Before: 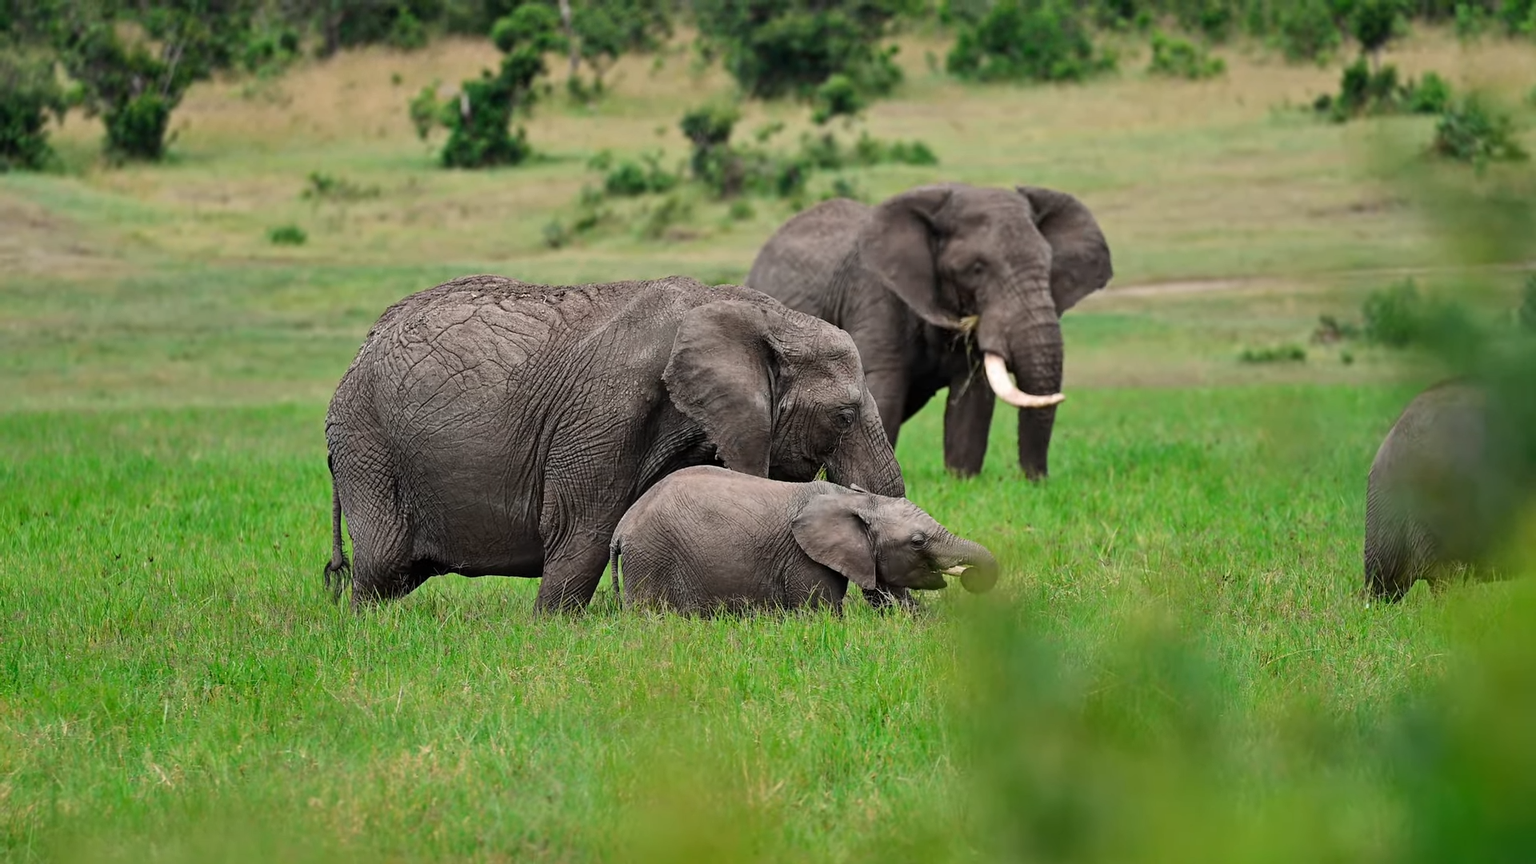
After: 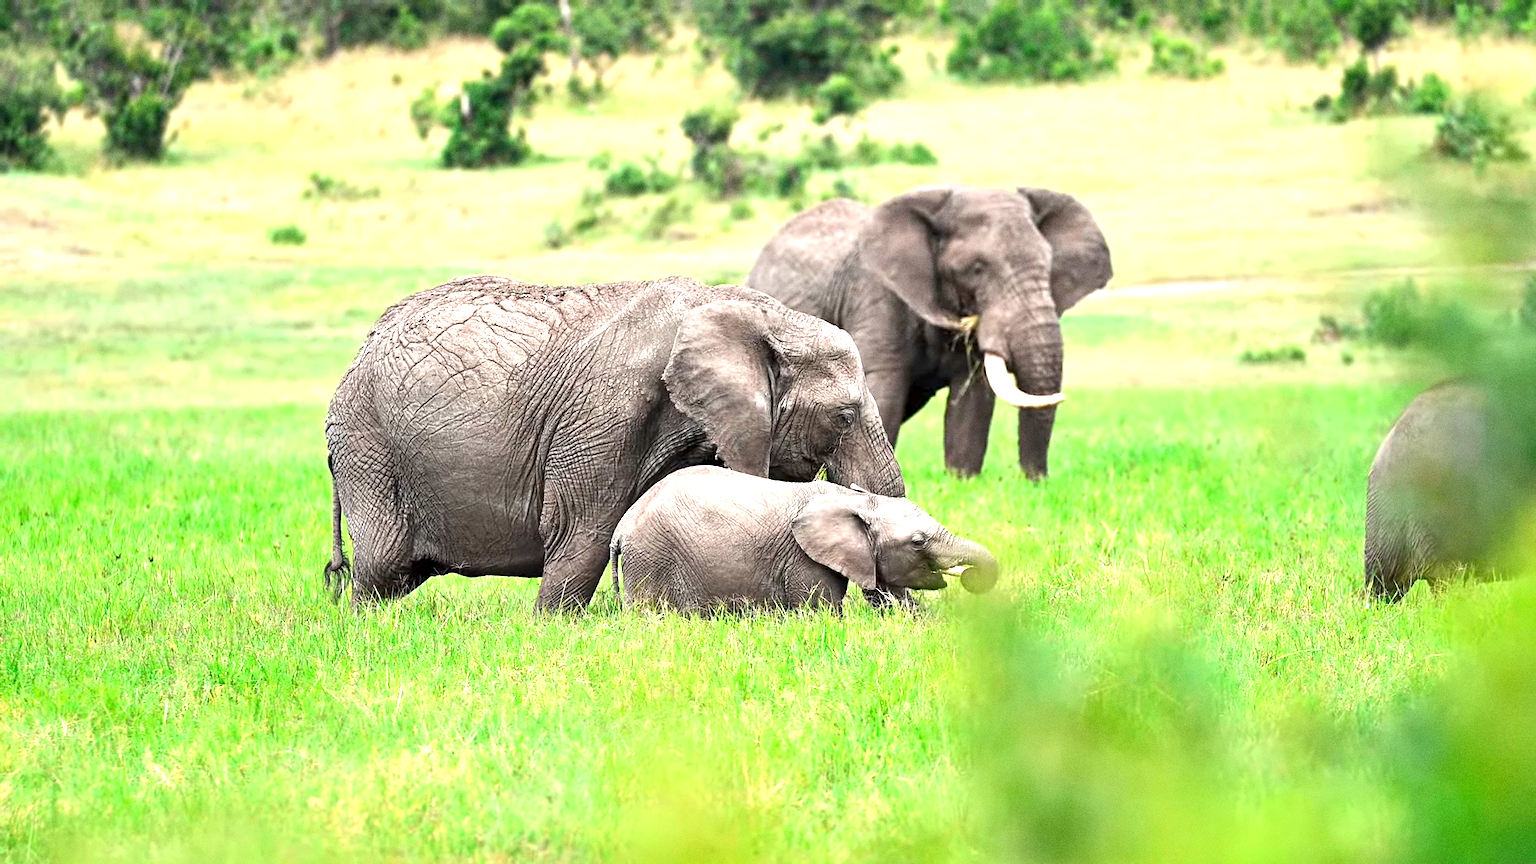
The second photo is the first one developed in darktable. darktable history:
exposure: black level correction 0.001, exposure 1.719 EV, compensate exposure bias true, compensate highlight preservation false
grain: on, module defaults
